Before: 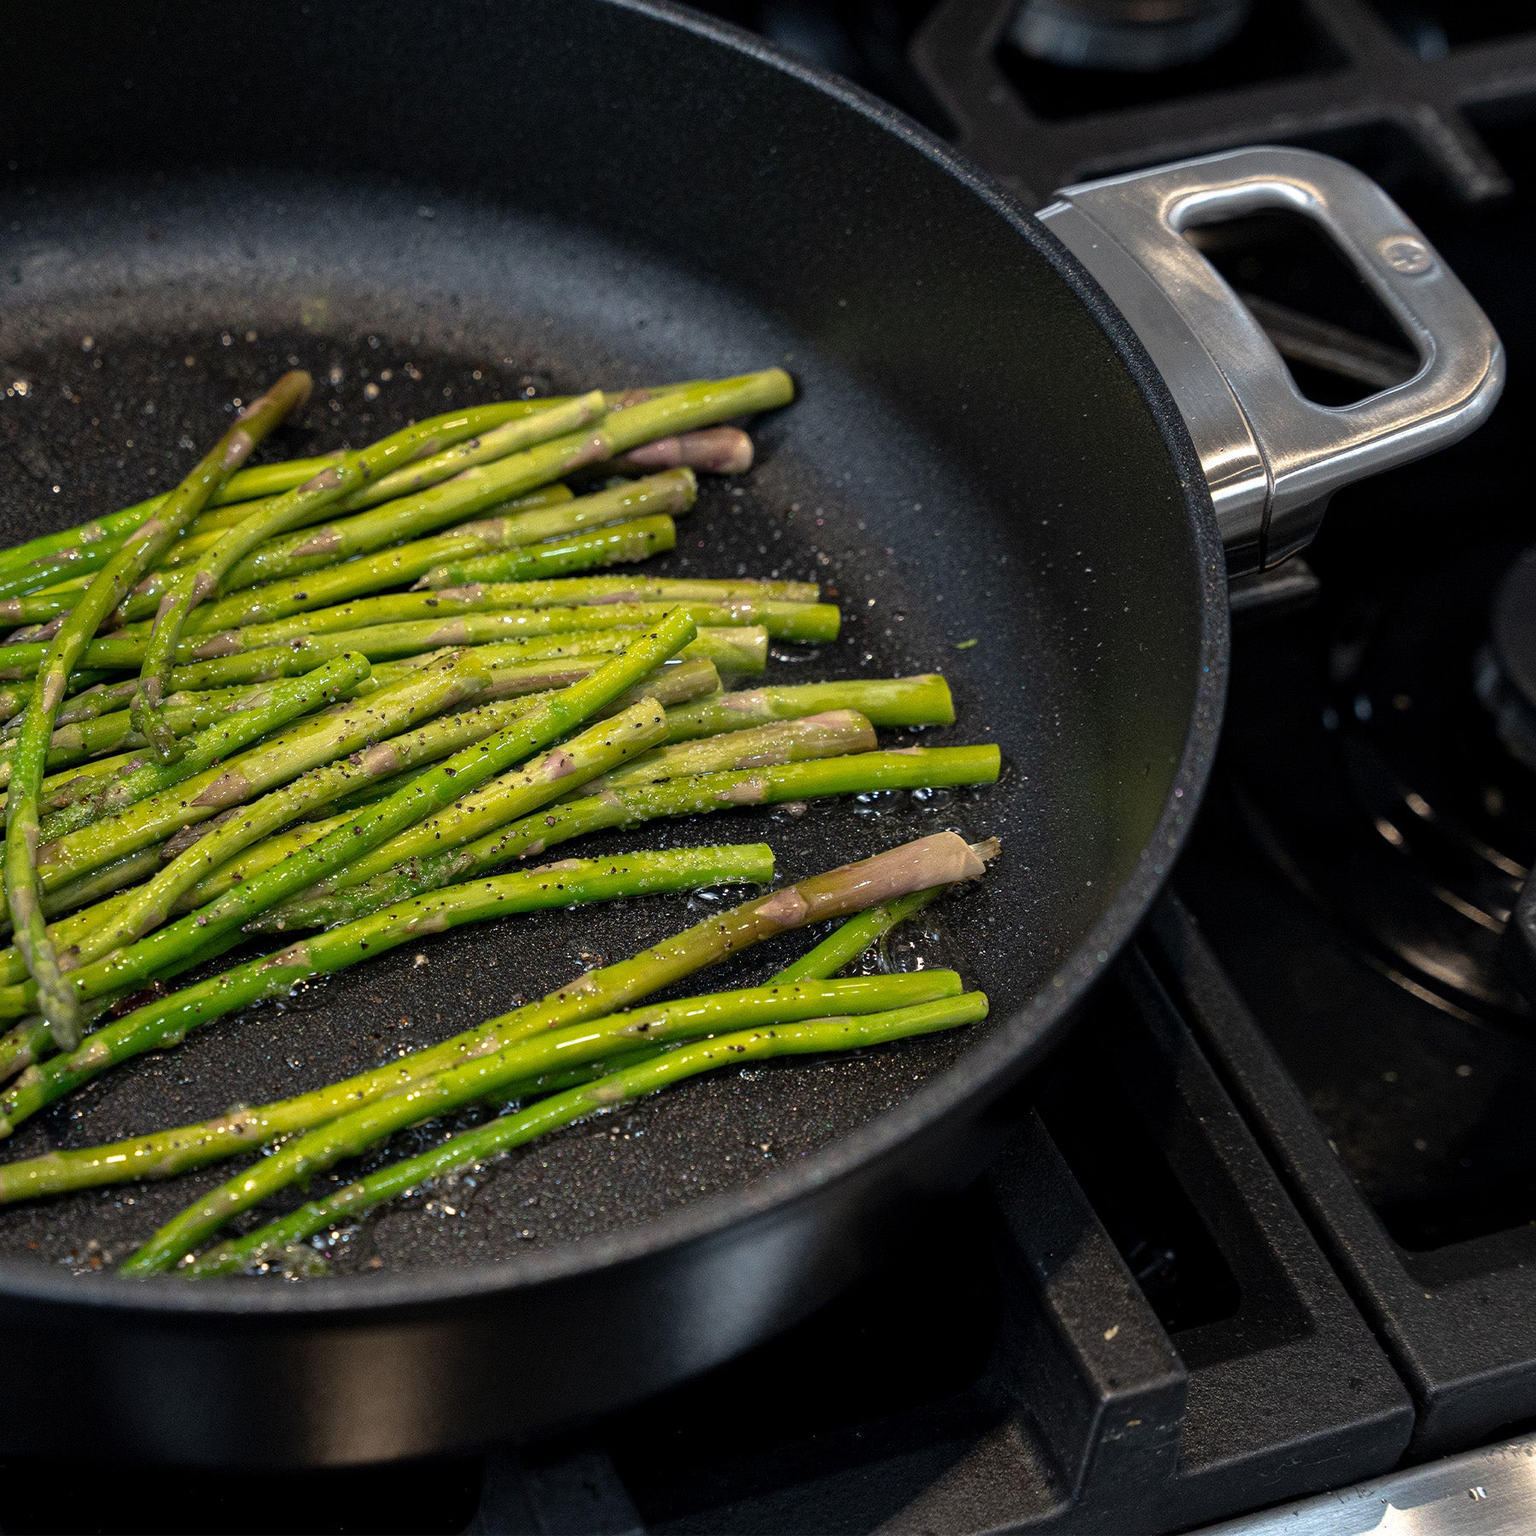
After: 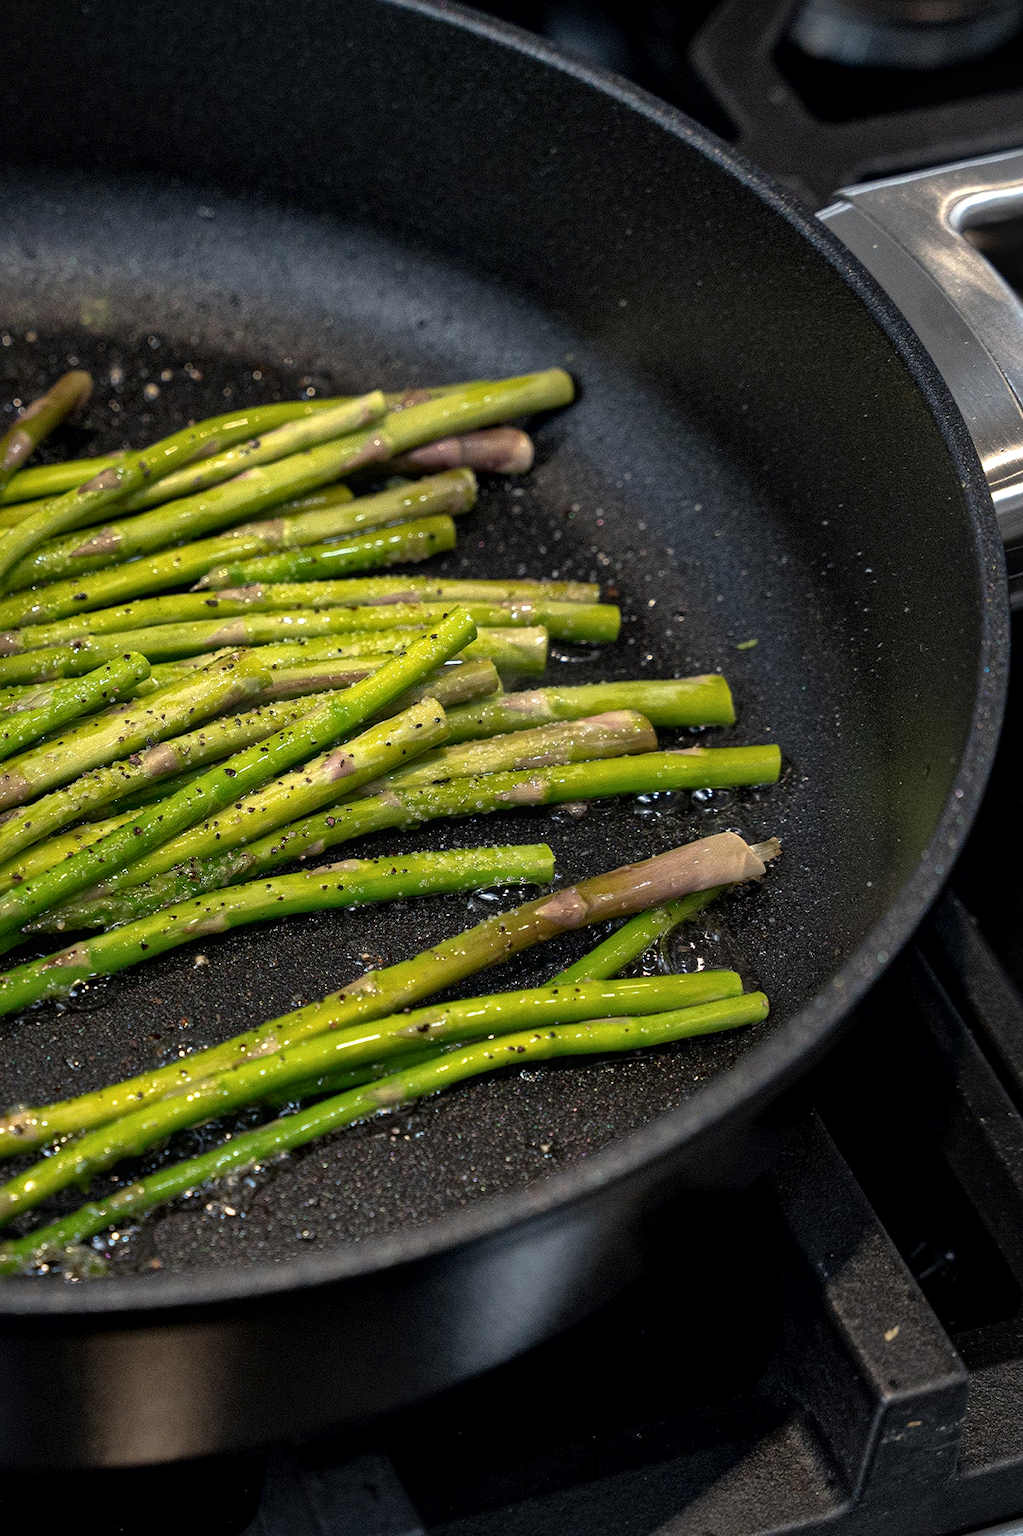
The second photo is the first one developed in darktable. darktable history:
bloom: size 15%, threshold 97%, strength 7%
tone equalizer: -8 EV -0.001 EV, -7 EV 0.001 EV, -6 EV -0.002 EV, -5 EV -0.003 EV, -4 EV -0.062 EV, -3 EV -0.222 EV, -2 EV -0.267 EV, -1 EV 0.105 EV, +0 EV 0.303 EV
local contrast: mode bilateral grid, contrast 20, coarseness 50, detail 140%, midtone range 0.2
crop and rotate: left 14.385%, right 18.948%
